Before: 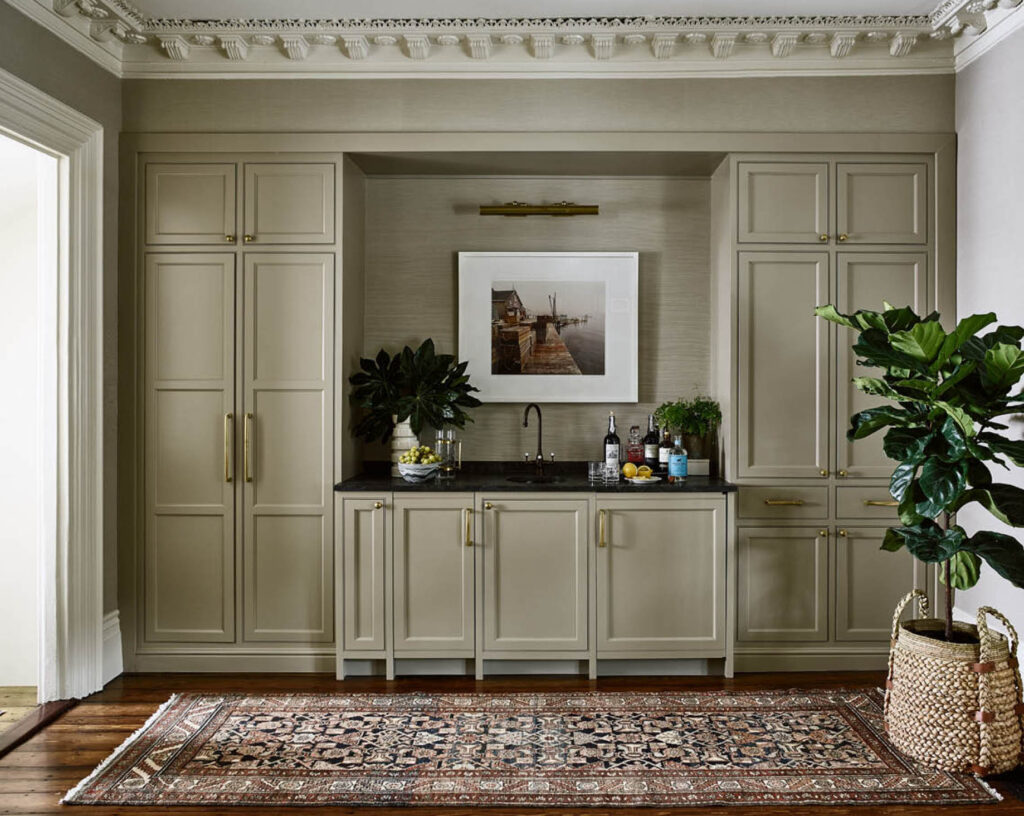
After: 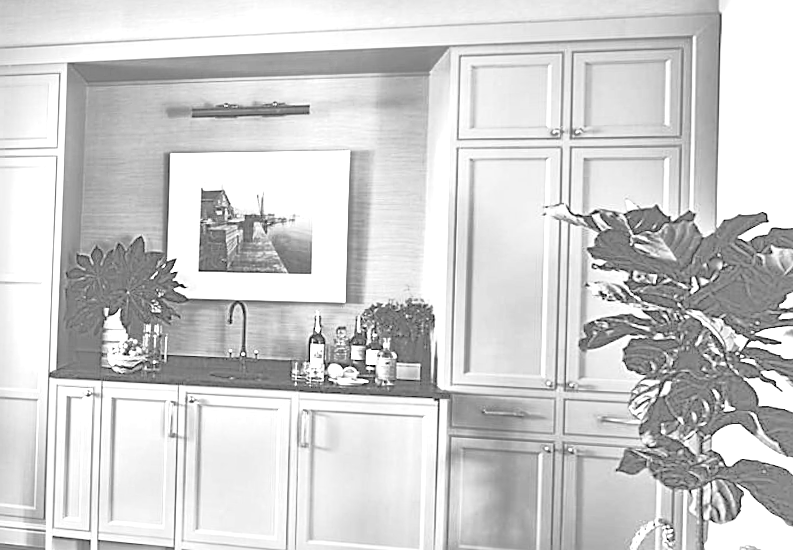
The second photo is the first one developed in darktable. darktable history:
rotate and perspective: rotation 1.69°, lens shift (vertical) -0.023, lens shift (horizontal) -0.291, crop left 0.025, crop right 0.988, crop top 0.092, crop bottom 0.842
highpass: sharpness 9.84%, contrast boost 9.94%
color balance rgb: linear chroma grading › global chroma -0.67%, saturation formula JzAzBz (2021)
sharpen: on, module defaults
base curve: curves: ch0 [(0, 0) (0.036, 0.025) (0.121, 0.166) (0.206, 0.329) (0.605, 0.79) (1, 1)], preserve colors none
white balance: red 8, blue 8
crop and rotate: left 20.74%, top 7.912%, right 0.375%, bottom 13.378%
shadows and highlights: on, module defaults
